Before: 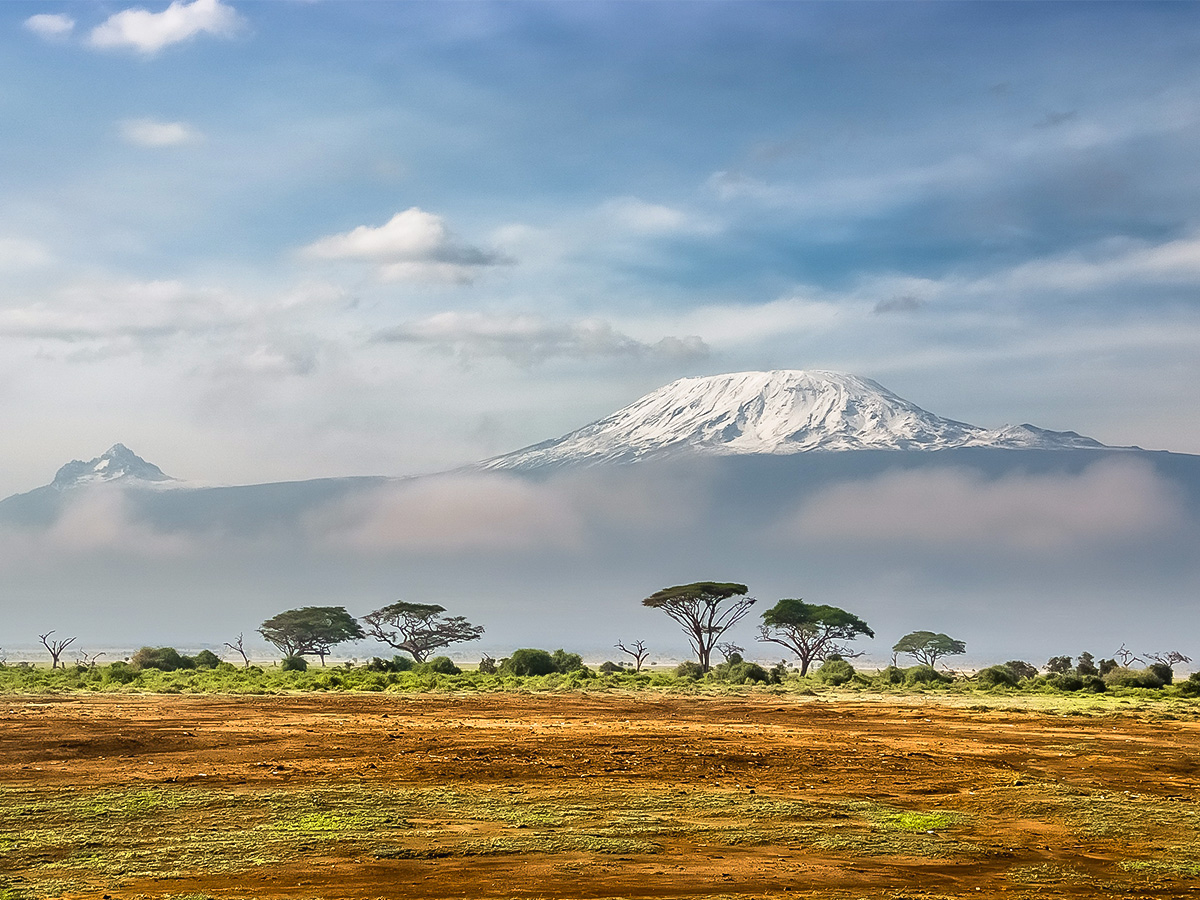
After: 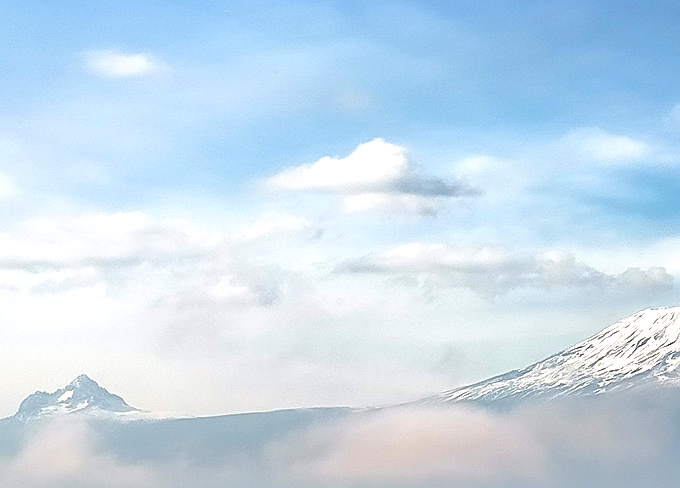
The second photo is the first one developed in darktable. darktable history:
sharpen: on, module defaults
exposure: black level correction -0.002, exposure 0.546 EV, compensate exposure bias true, compensate highlight preservation false
crop and rotate: left 3.036%, top 7.674%, right 40.272%, bottom 38.102%
color balance rgb: linear chroma grading › shadows -7.555%, linear chroma grading › global chroma 9.86%, perceptual saturation grading › global saturation -1.309%, global vibrance 20%
